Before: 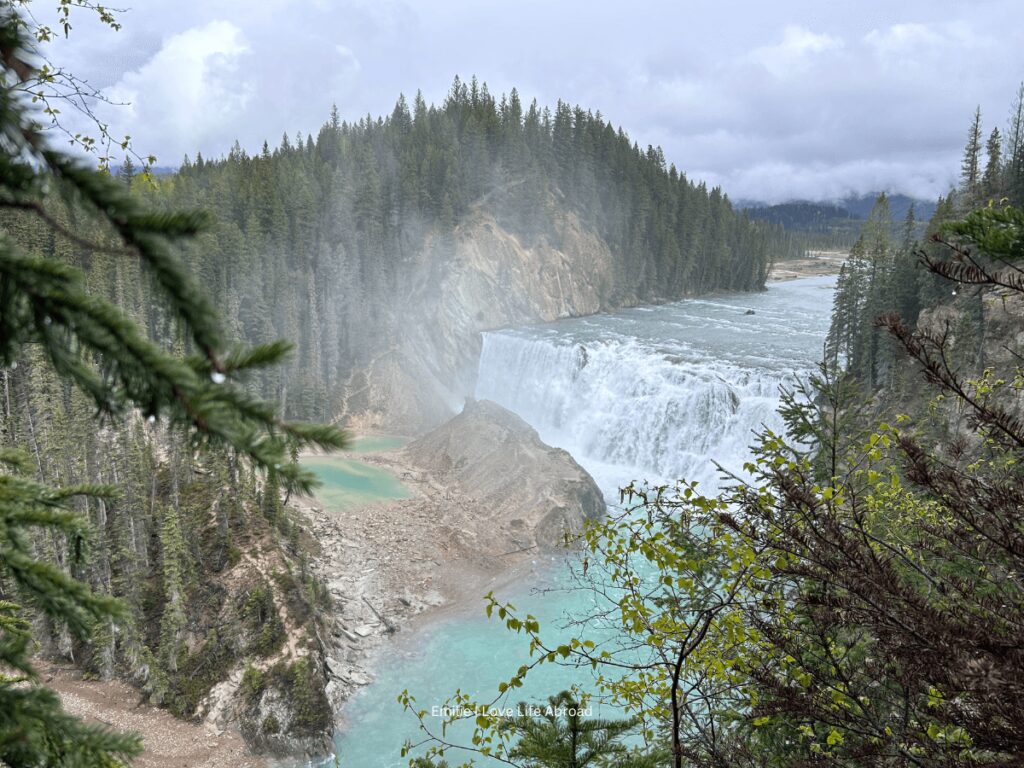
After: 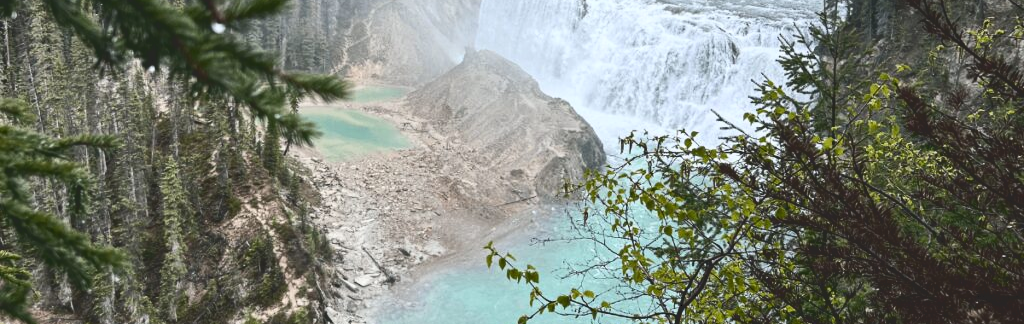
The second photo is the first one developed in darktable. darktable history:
tone curve: curves: ch0 [(0, 0) (0.003, 0.147) (0.011, 0.147) (0.025, 0.147) (0.044, 0.147) (0.069, 0.147) (0.1, 0.15) (0.136, 0.158) (0.177, 0.174) (0.224, 0.198) (0.277, 0.241) (0.335, 0.292) (0.399, 0.361) (0.468, 0.452) (0.543, 0.568) (0.623, 0.679) (0.709, 0.793) (0.801, 0.886) (0.898, 0.966) (1, 1)], color space Lab, independent channels, preserve colors none
crop: top 45.611%, bottom 12.118%
exposure: exposure -0.151 EV, compensate highlight preservation false
